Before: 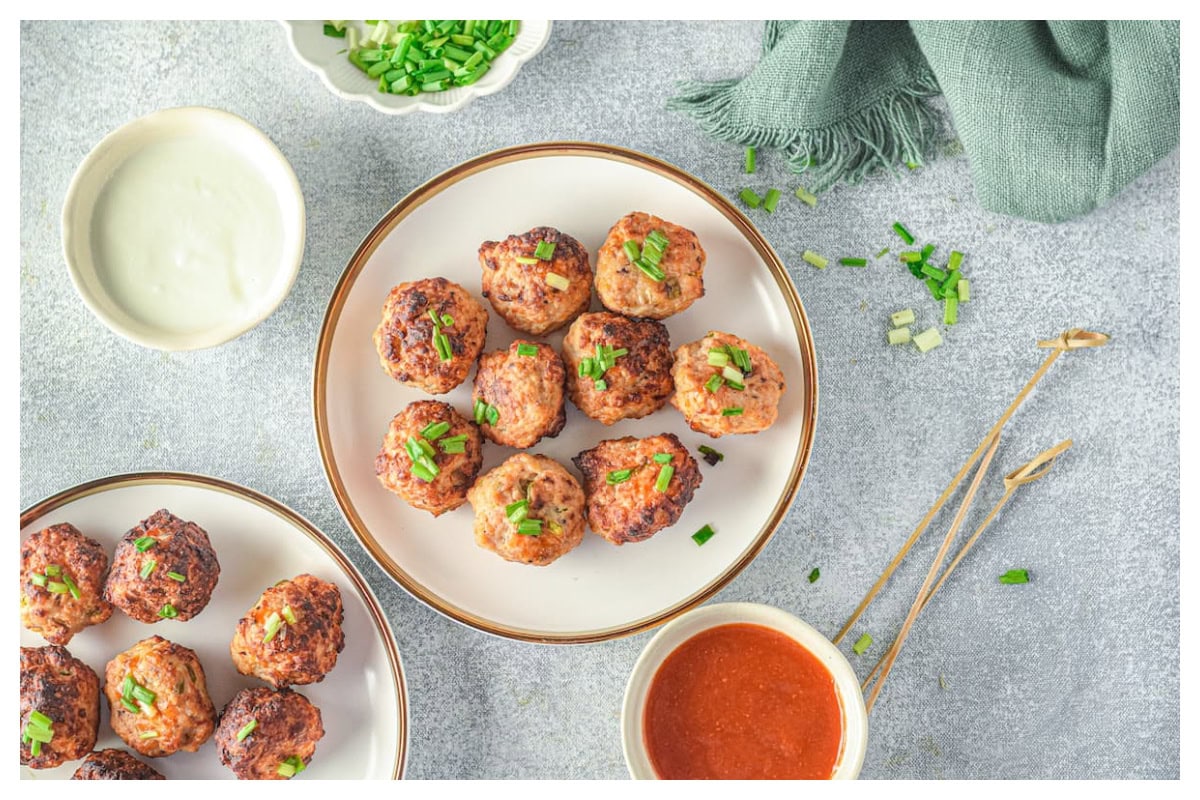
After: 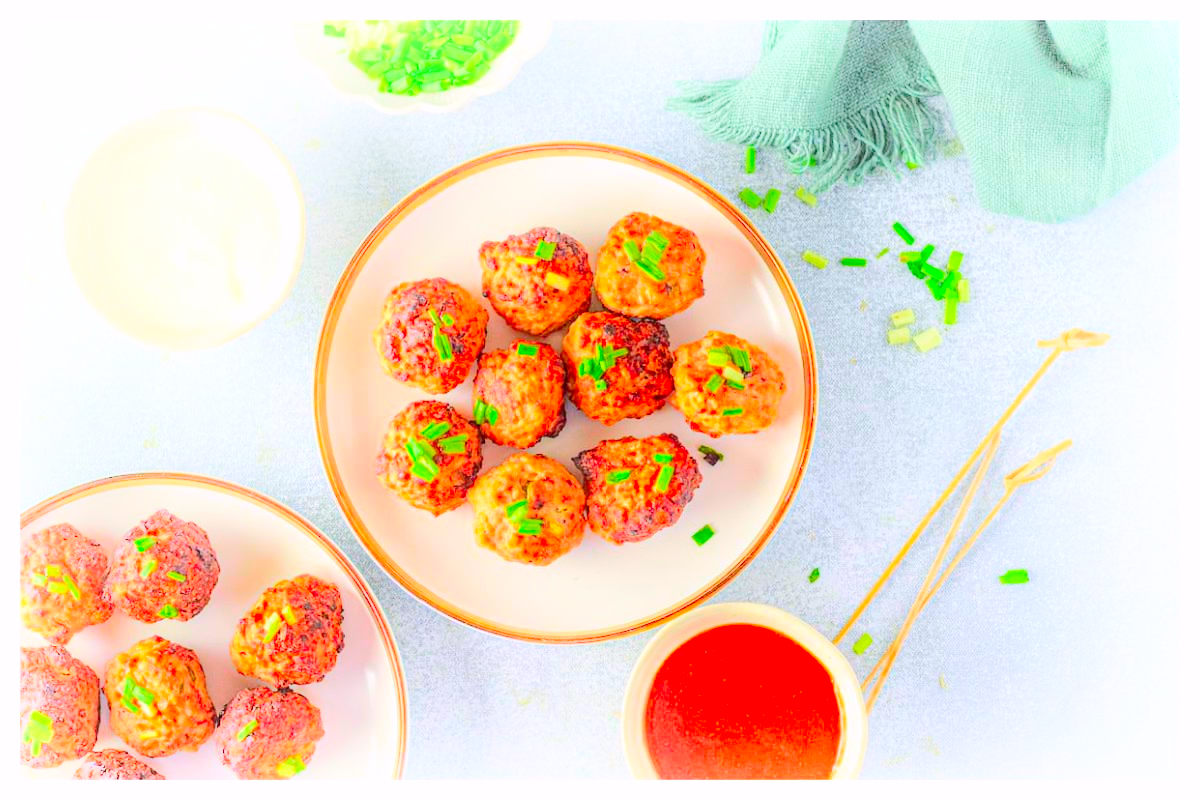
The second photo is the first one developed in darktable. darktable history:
shadows and highlights: shadows -21.73, highlights 98.93, soften with gaussian
color correction: highlights a* 1.55, highlights b* -1.89, saturation 2.46
